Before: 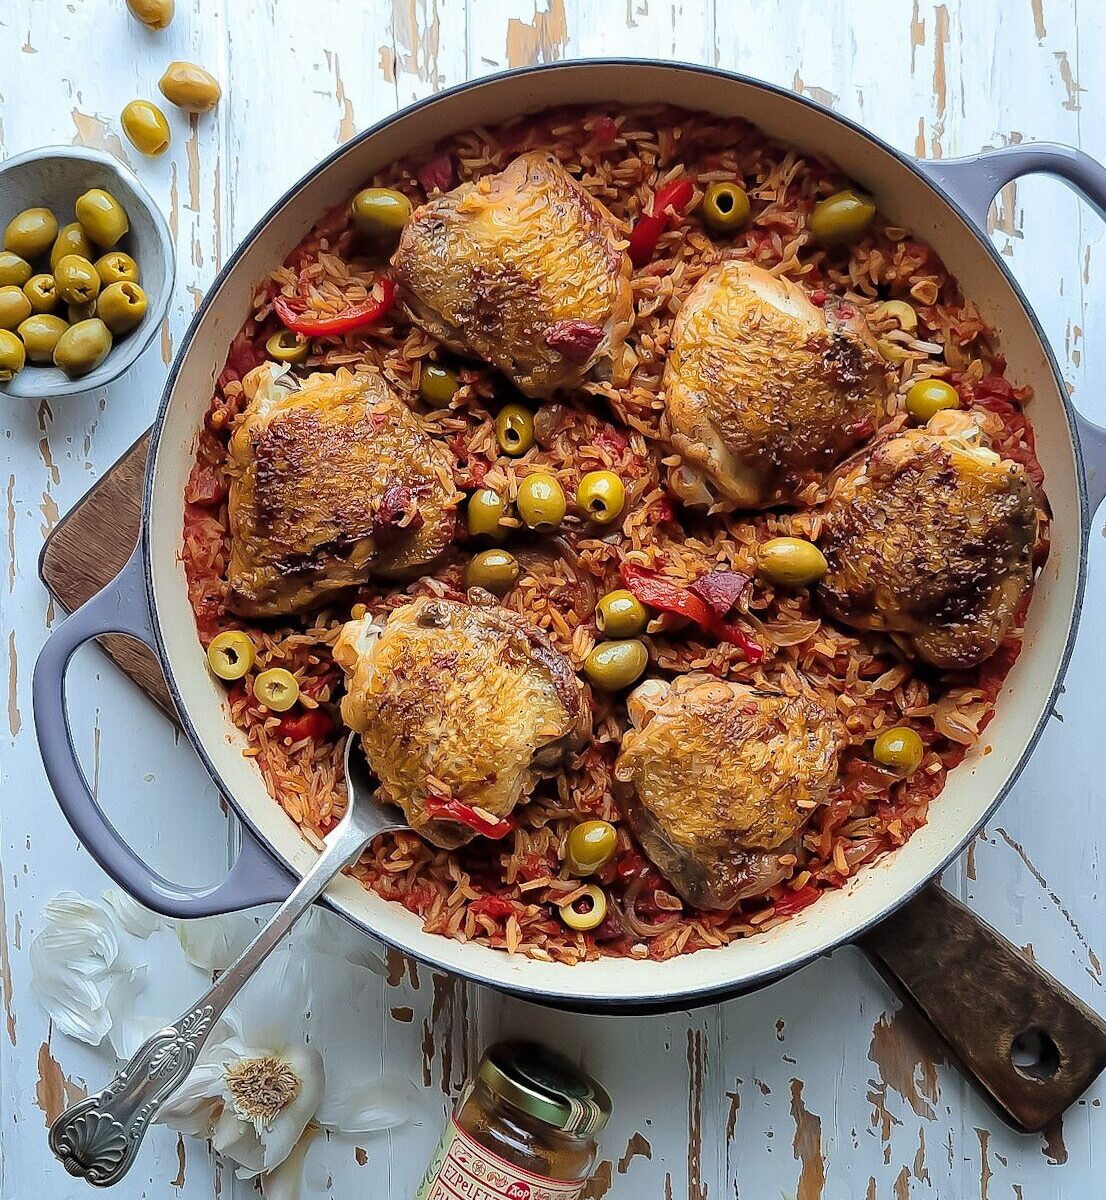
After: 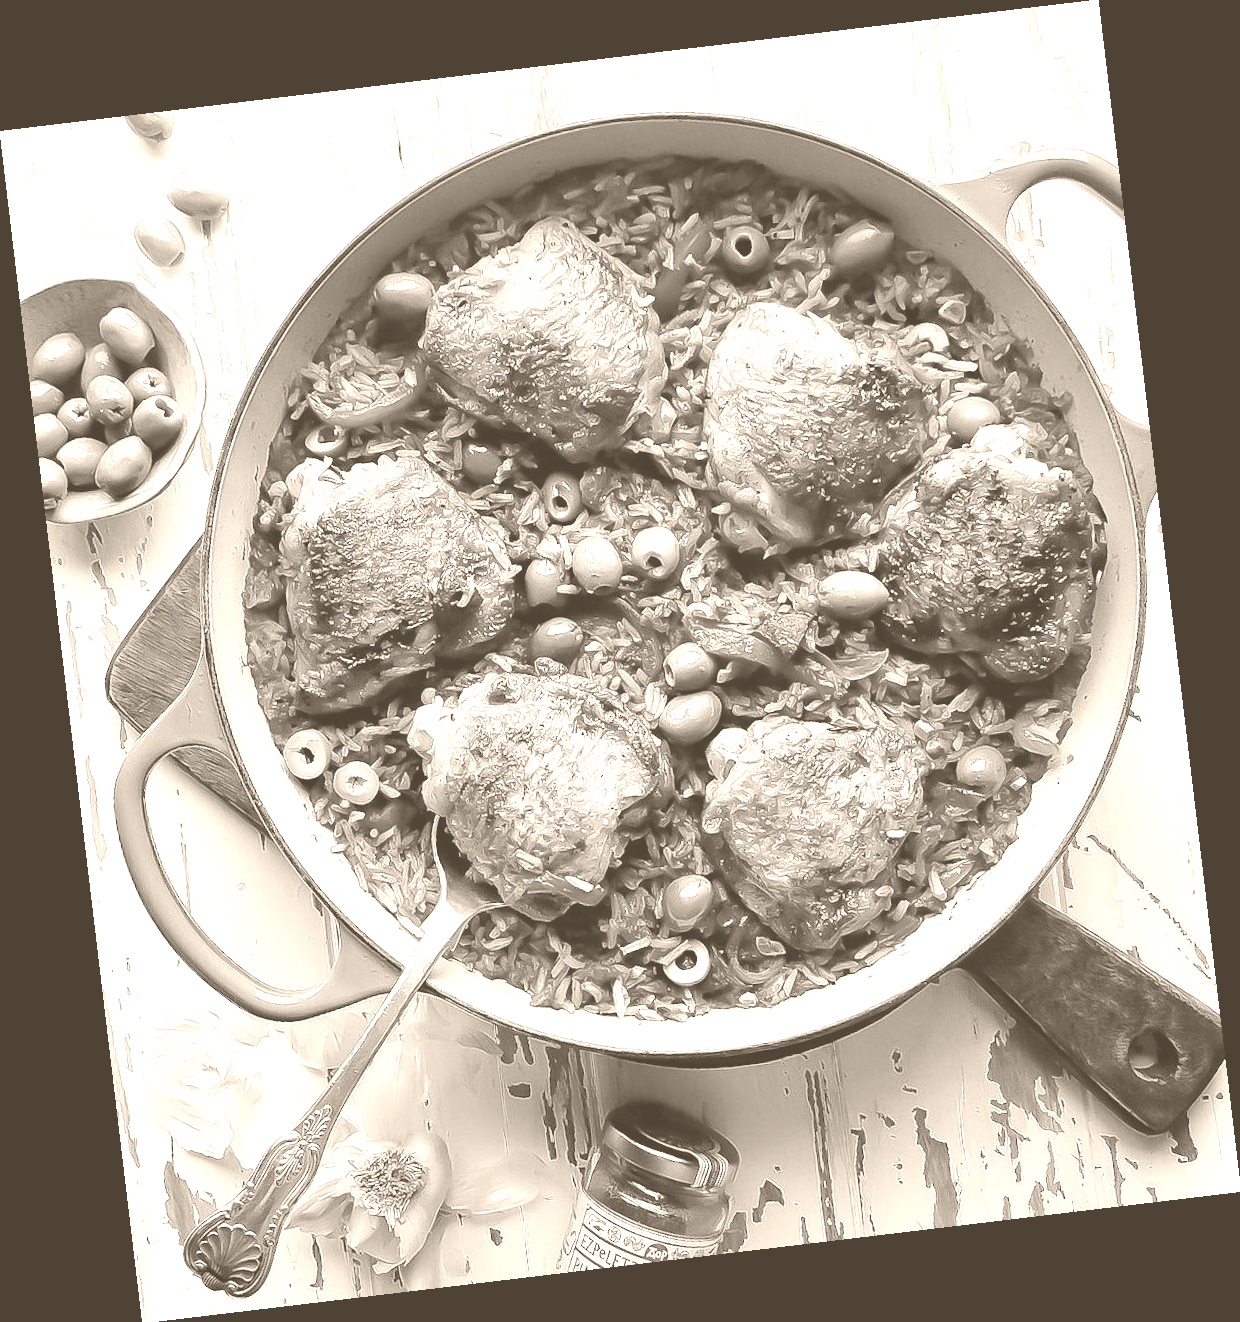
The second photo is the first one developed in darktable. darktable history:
white balance: emerald 1
rotate and perspective: rotation -6.83°, automatic cropping off
colorize: hue 34.49°, saturation 35.33%, source mix 100%, version 1
